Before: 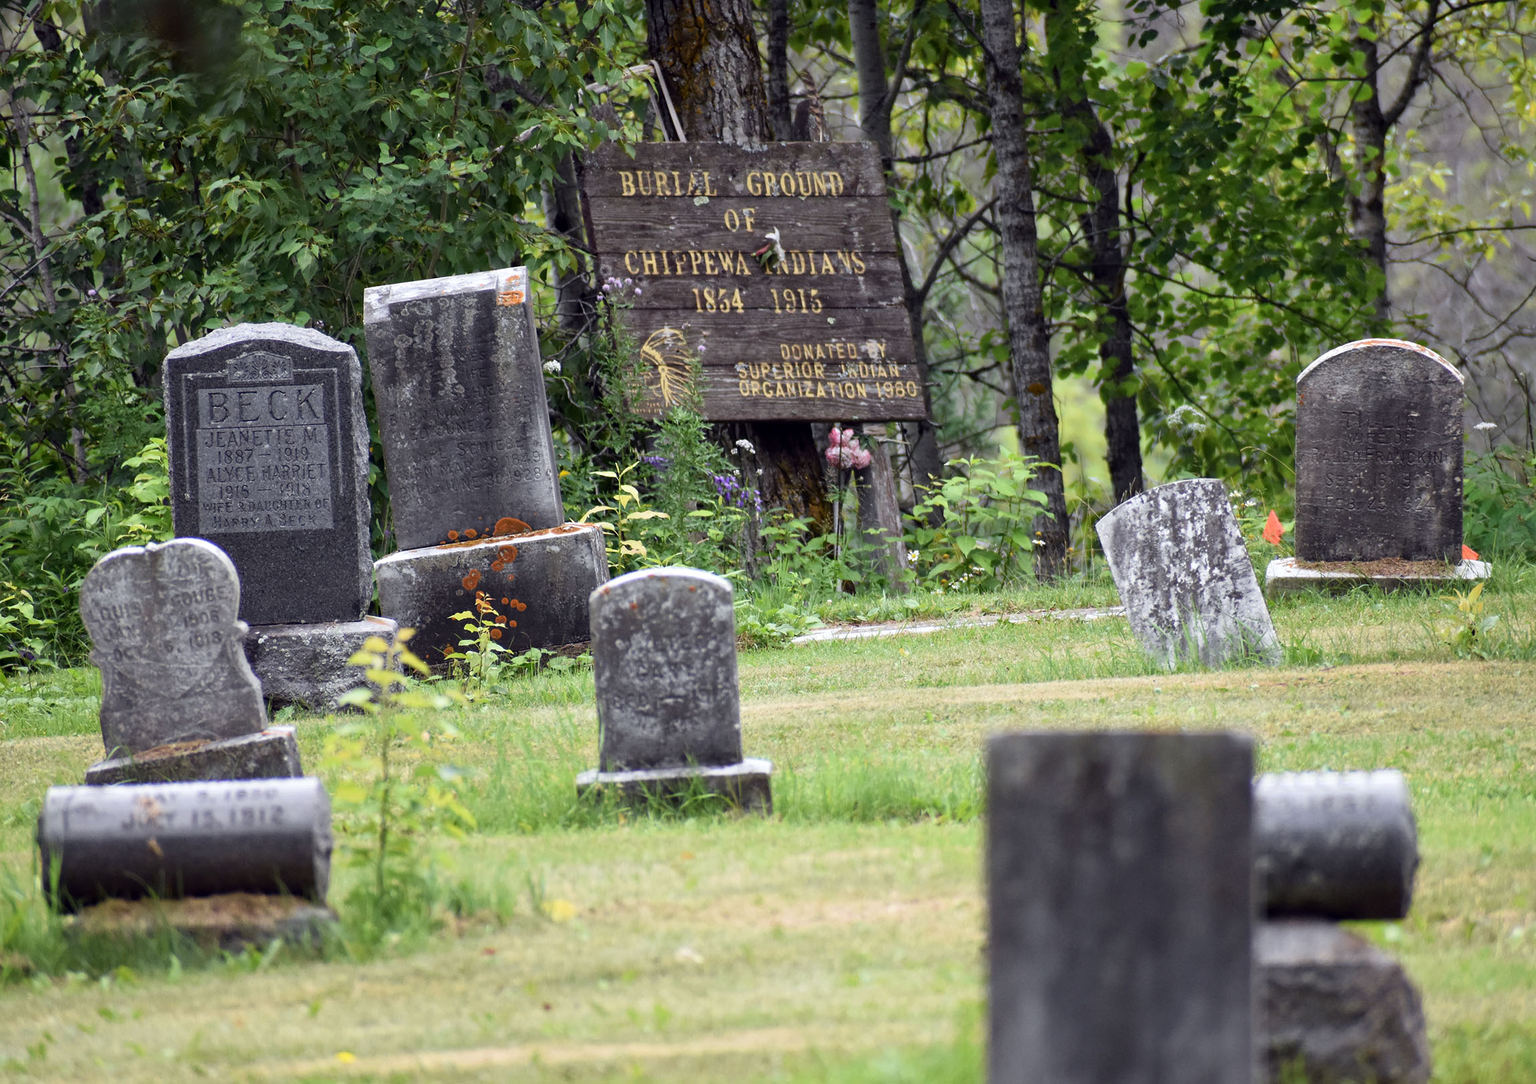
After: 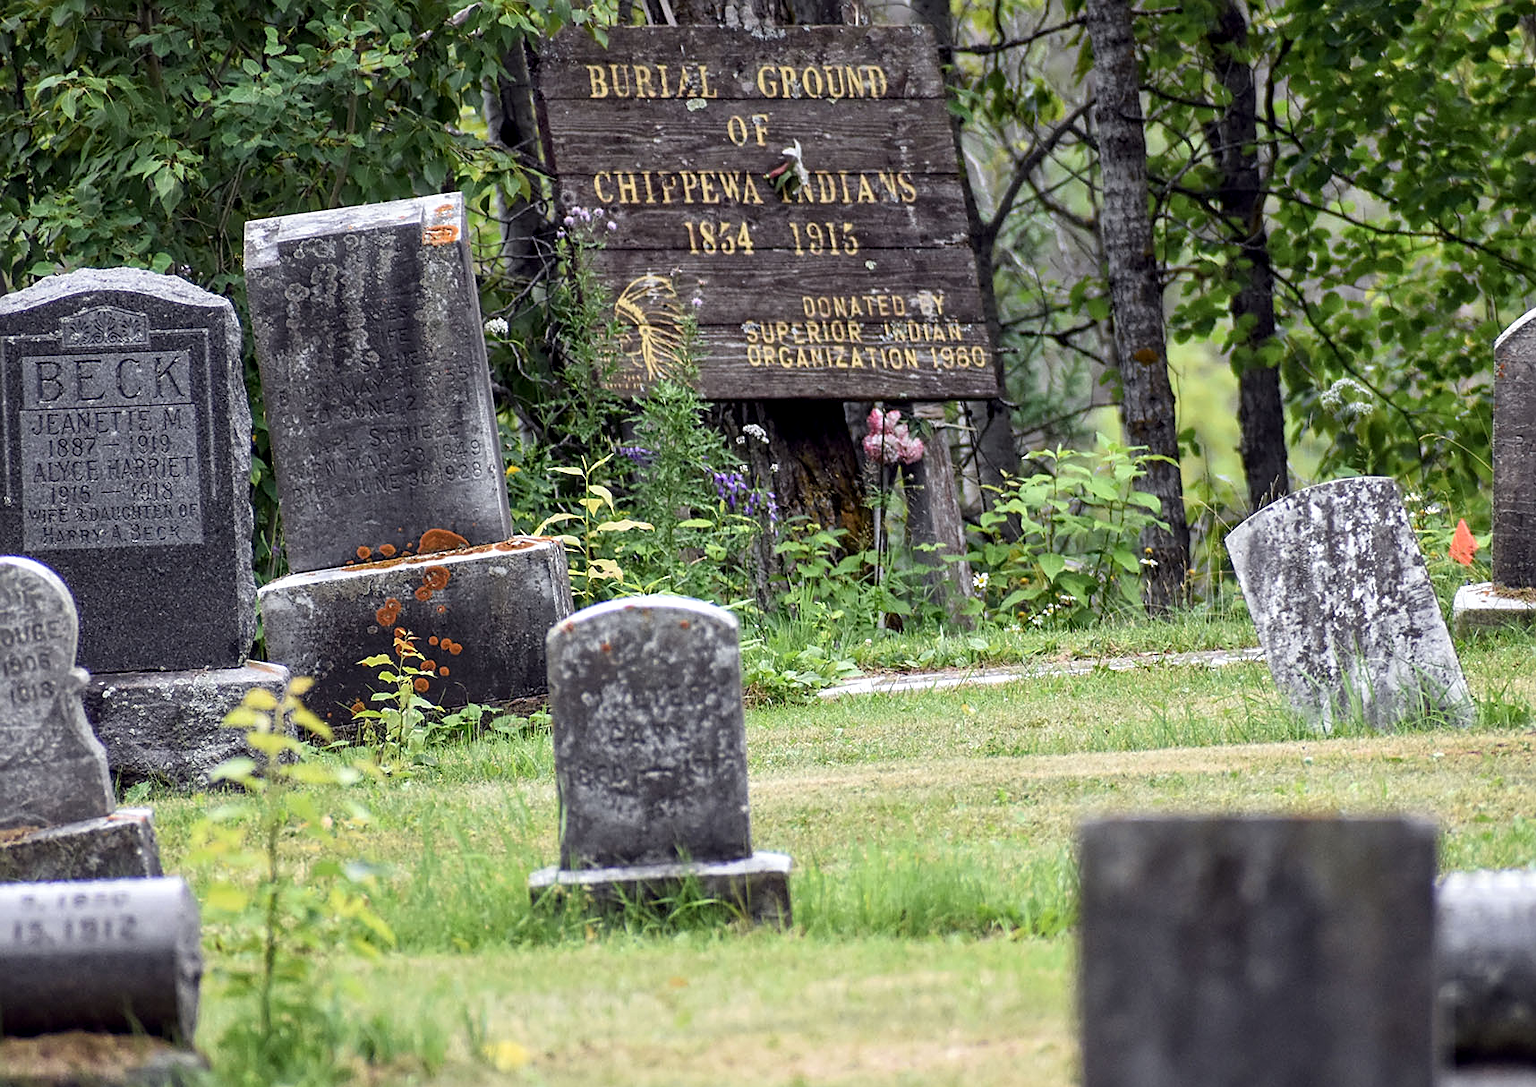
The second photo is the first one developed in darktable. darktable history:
crop and rotate: left 11.843%, top 11.343%, right 13.515%, bottom 13.739%
sharpen: on, module defaults
local contrast: on, module defaults
